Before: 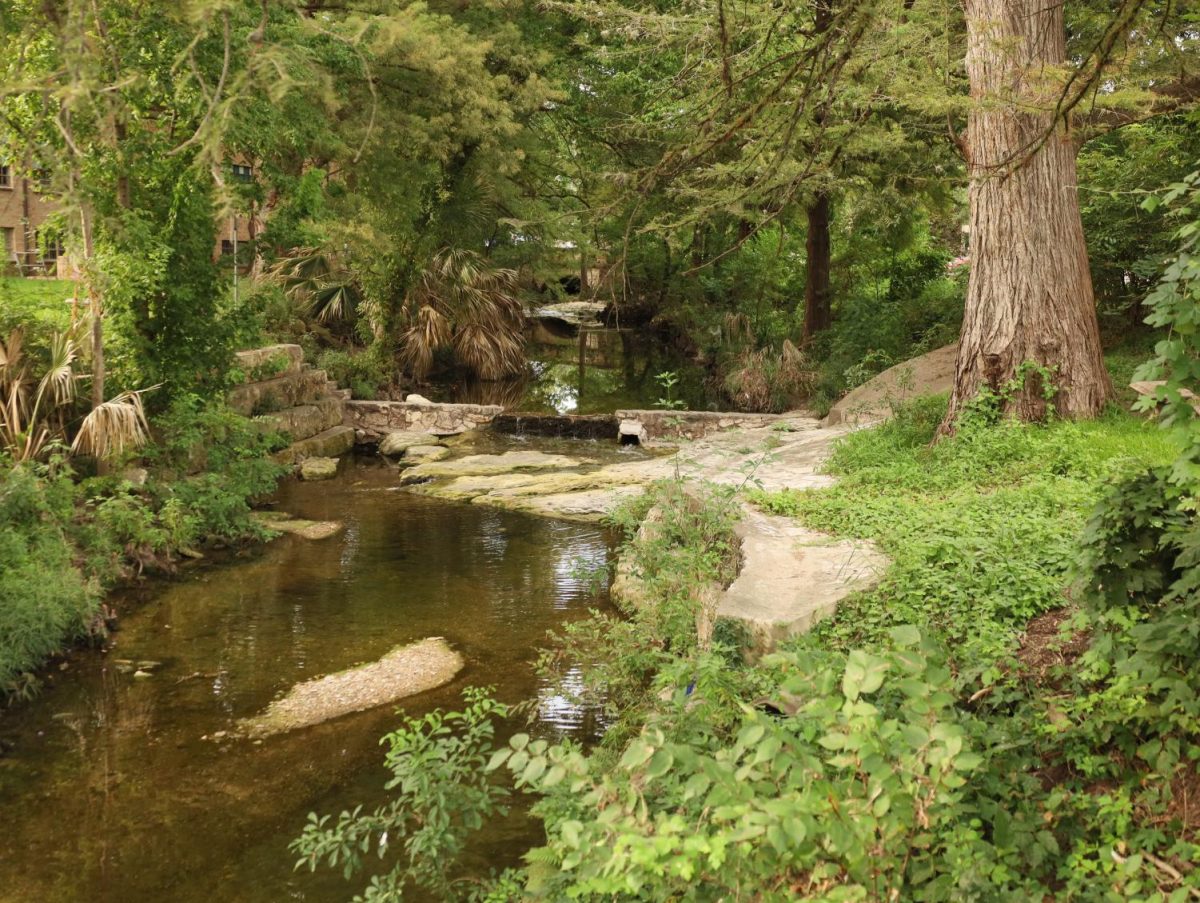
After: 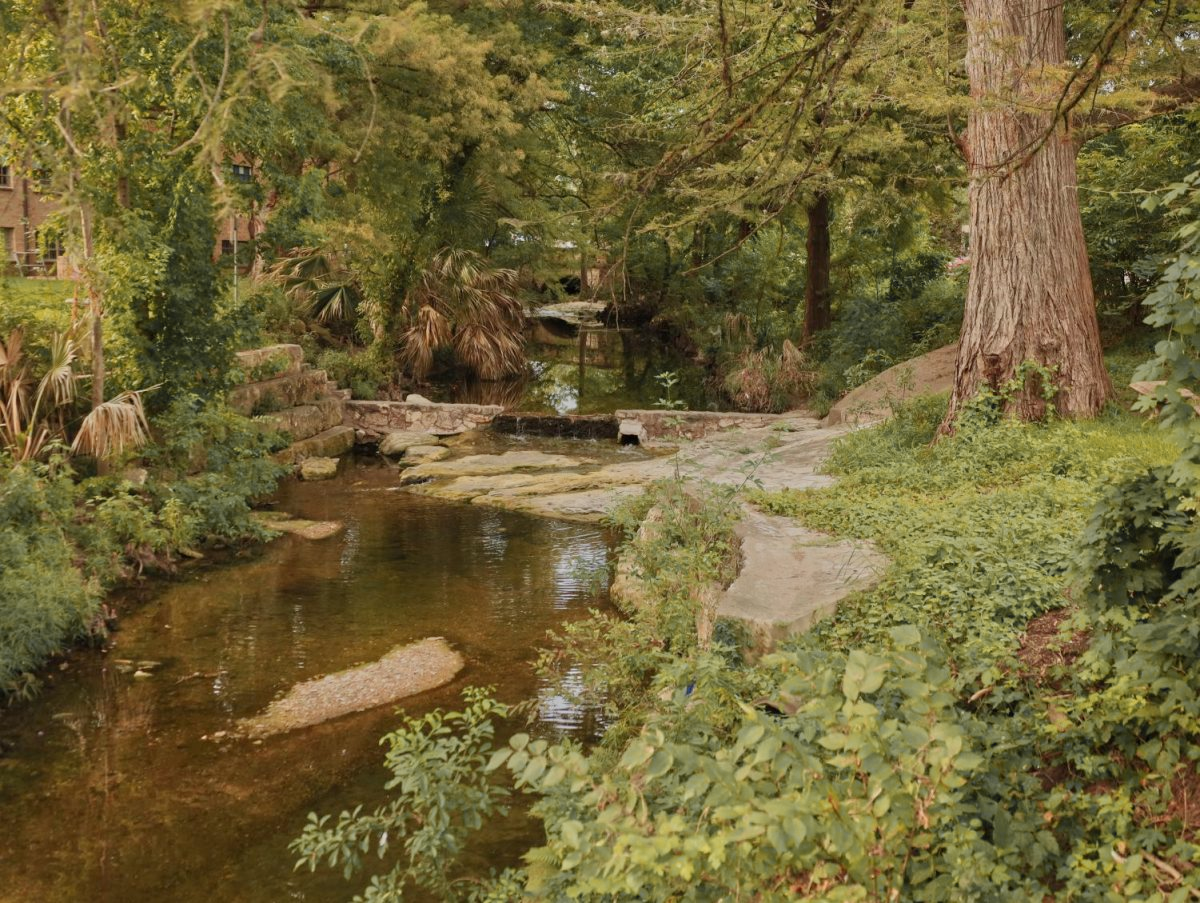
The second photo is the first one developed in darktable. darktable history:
color zones: curves: ch1 [(0.29, 0.492) (0.373, 0.185) (0.509, 0.481)]; ch2 [(0.25, 0.462) (0.749, 0.457)], mix 40.67%
tone equalizer: -8 EV -0.002 EV, -7 EV 0.005 EV, -6 EV -0.008 EV, -5 EV 0.007 EV, -4 EV -0.042 EV, -3 EV -0.233 EV, -2 EV -0.662 EV, -1 EV -0.983 EV, +0 EV -0.969 EV, smoothing diameter 2%, edges refinement/feathering 20, mask exposure compensation -1.57 EV, filter diffusion 5
